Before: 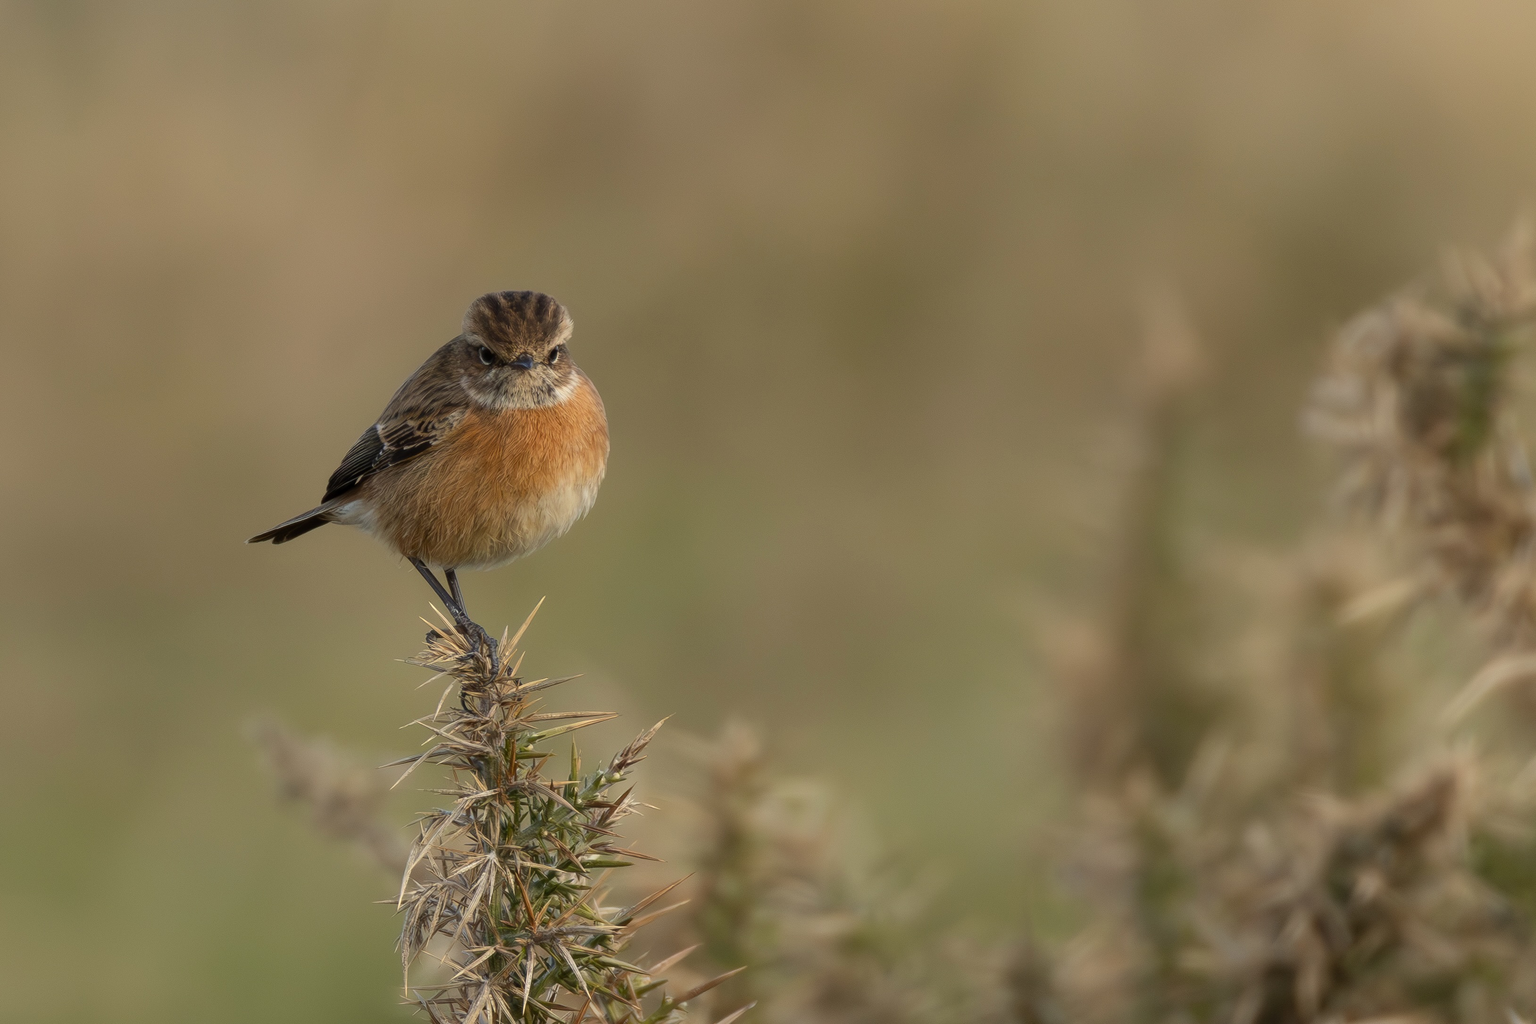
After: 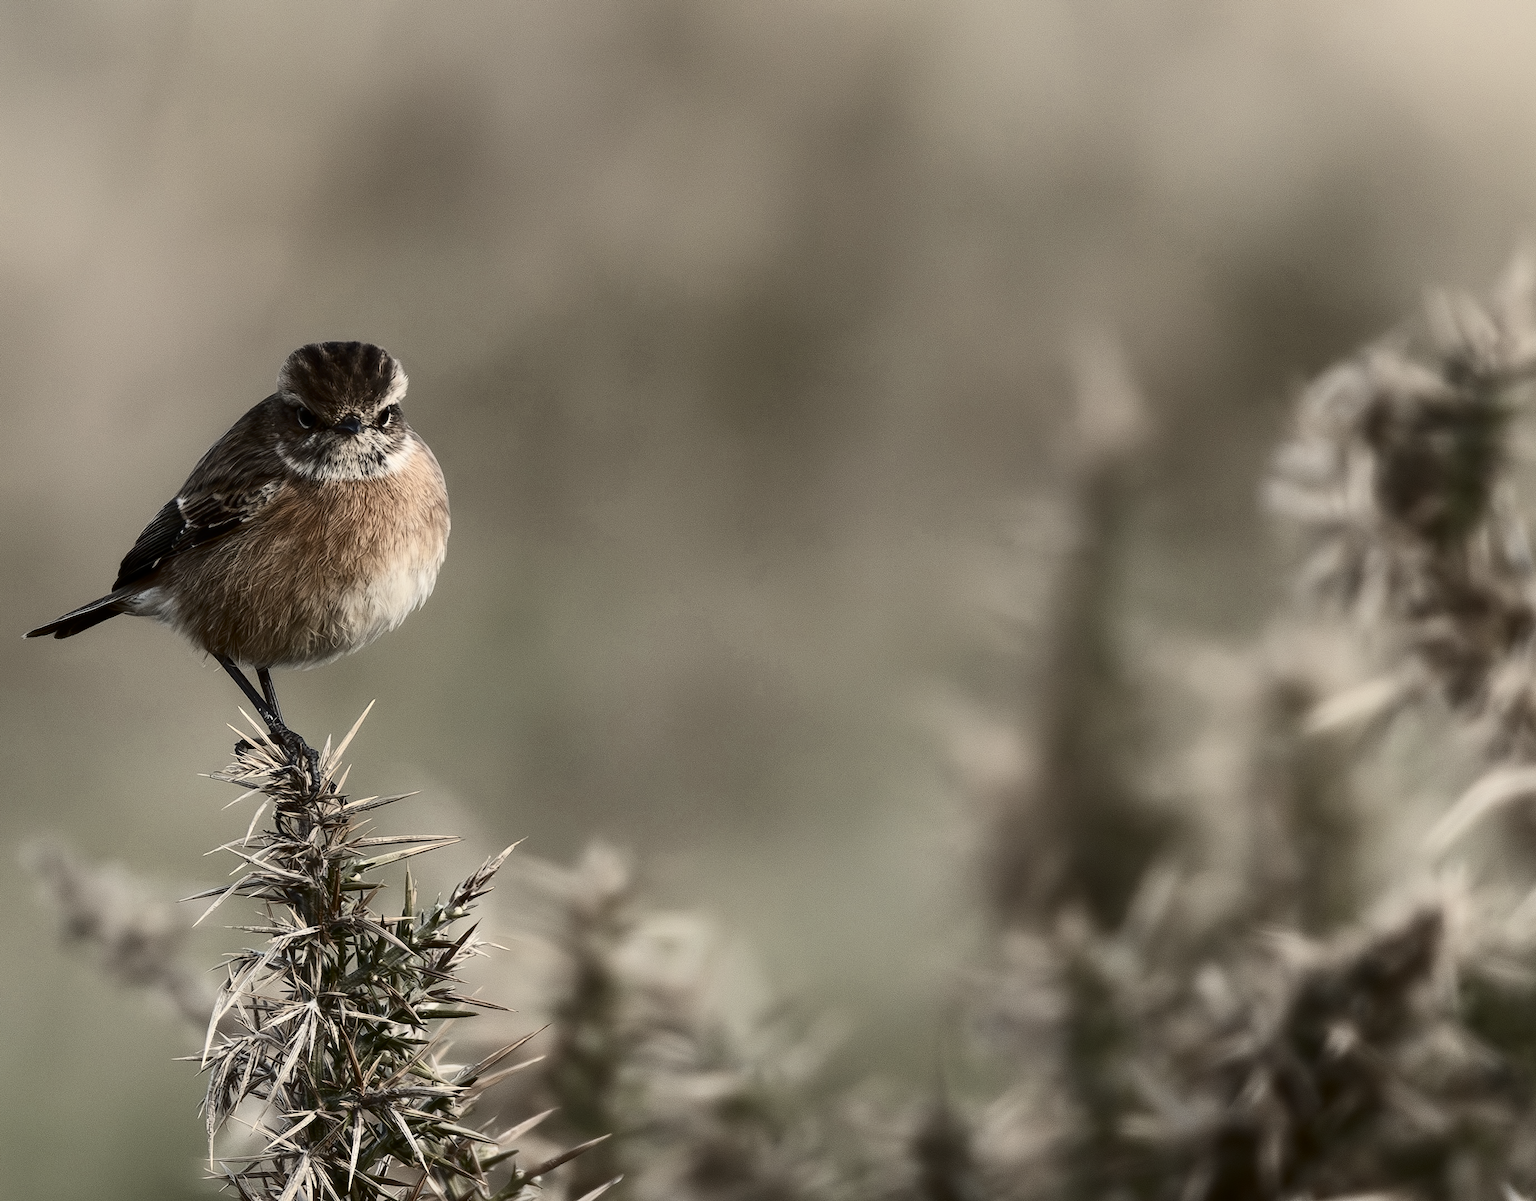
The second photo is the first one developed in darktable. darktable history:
crop and rotate: left 14.762%
color correction: highlights b* 0.036, saturation 0.522
contrast brightness saturation: contrast 0.487, saturation -0.081
